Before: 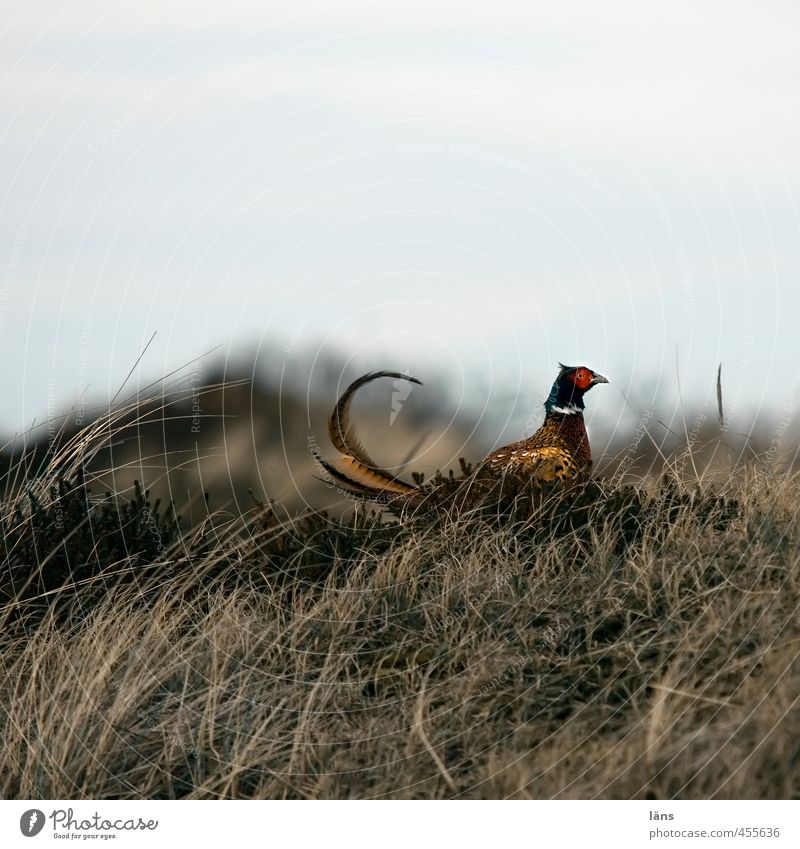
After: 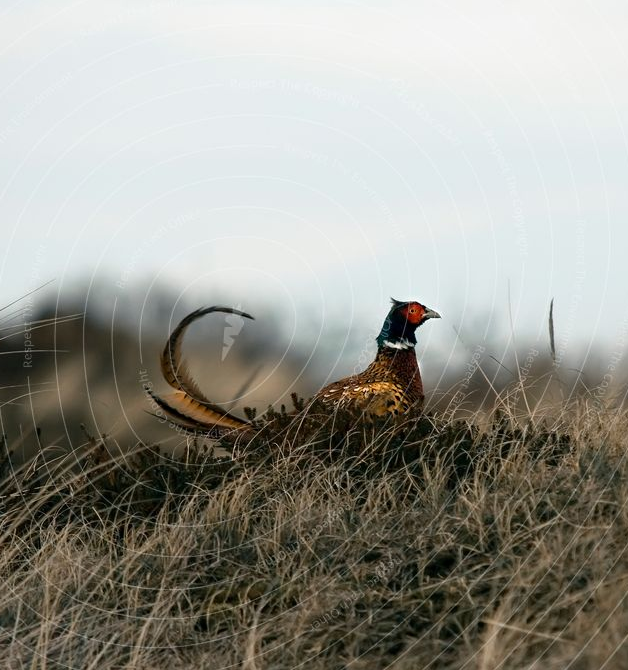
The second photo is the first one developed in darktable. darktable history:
crop and rotate: left 21.024%, top 7.747%, right 0.461%, bottom 13.319%
